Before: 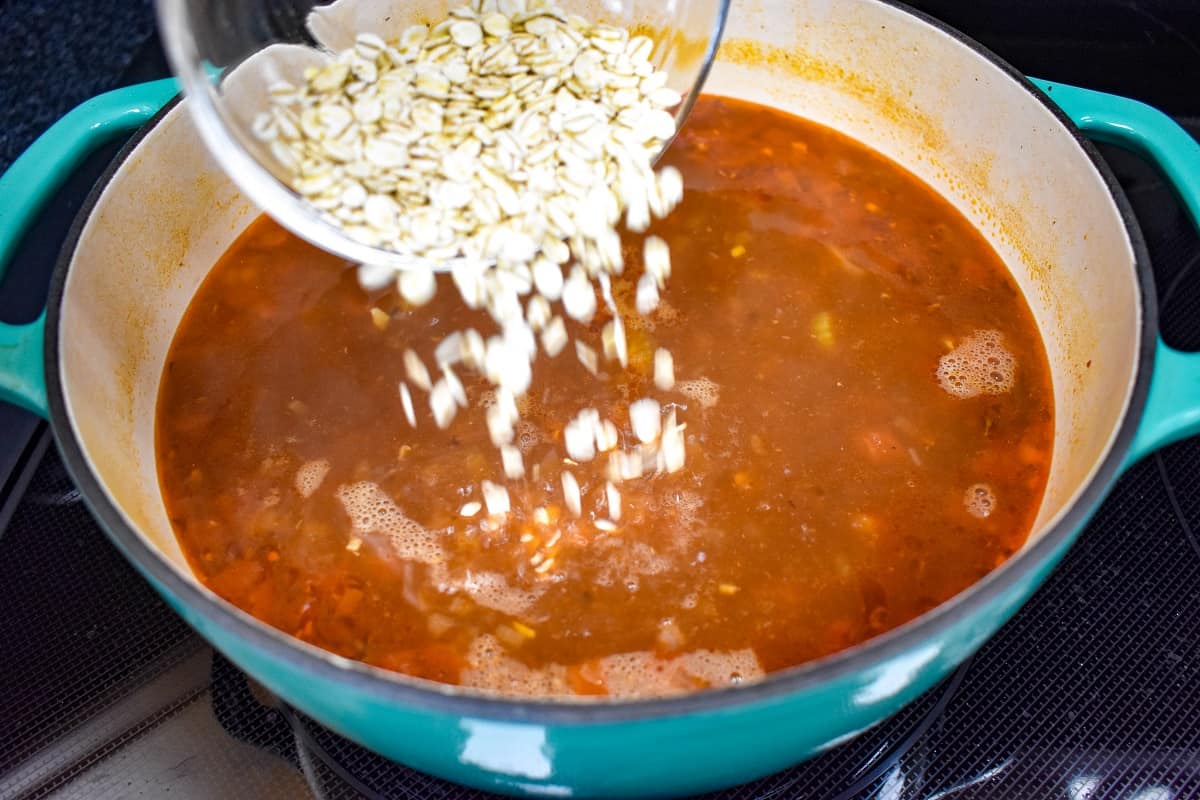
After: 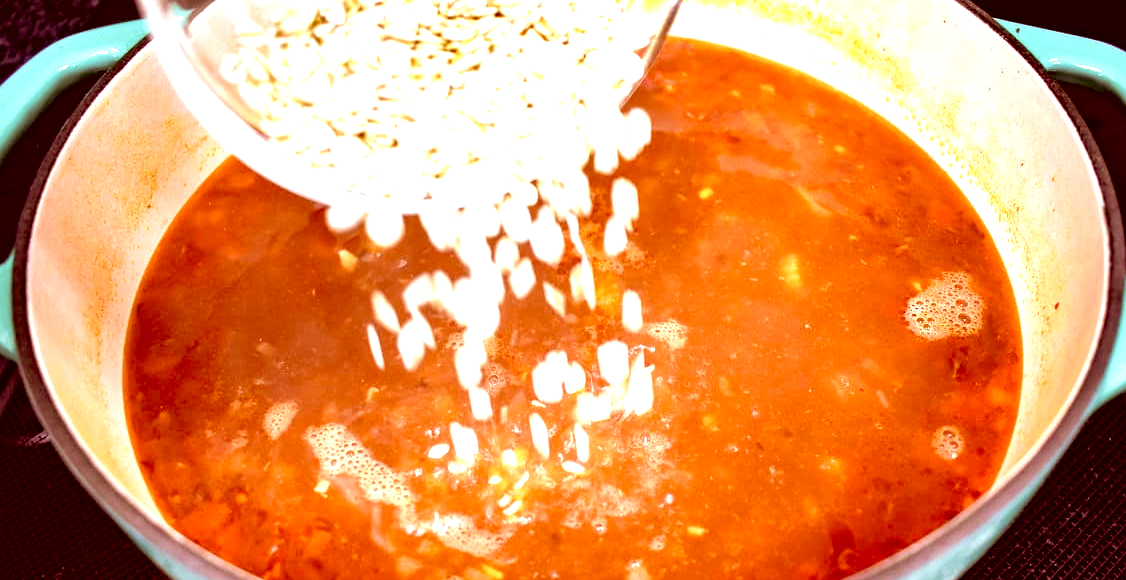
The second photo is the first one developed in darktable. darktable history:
tone equalizer: on, module defaults
exposure: black level correction 0.011, exposure 1.088 EV, compensate exposure bias true, compensate highlight preservation false
crop: left 2.737%, top 7.287%, right 3.421%, bottom 20.179%
color correction: highlights a* 9.03, highlights b* 8.71, shadows a* 40, shadows b* 40, saturation 0.8
velvia: on, module defaults
